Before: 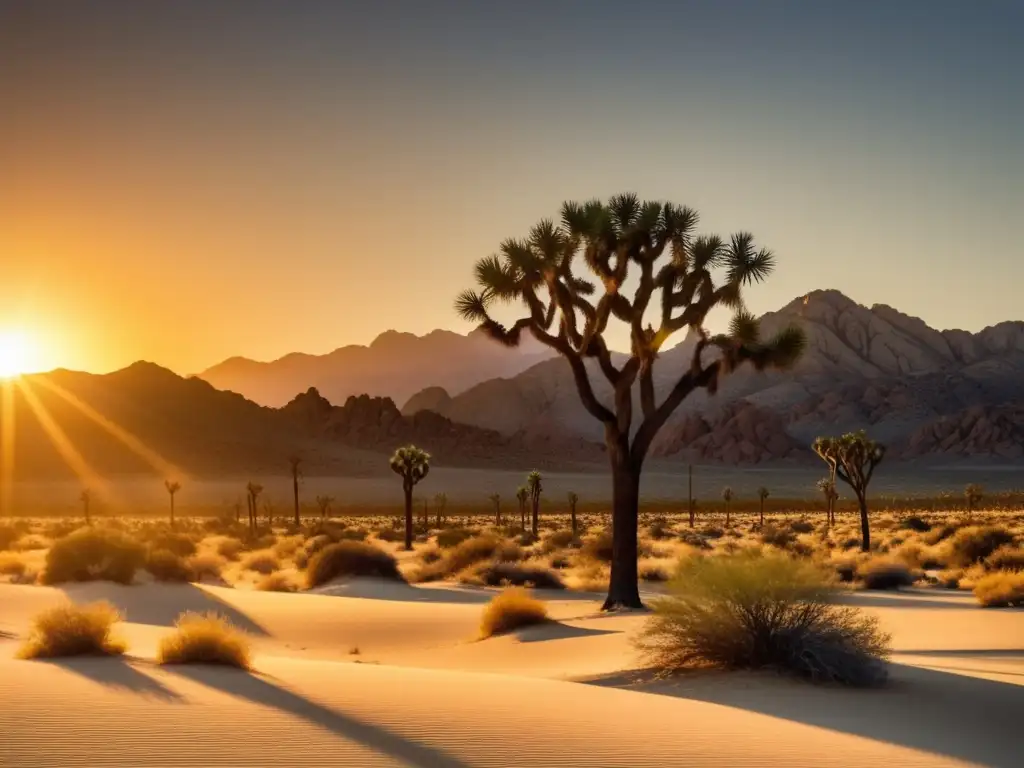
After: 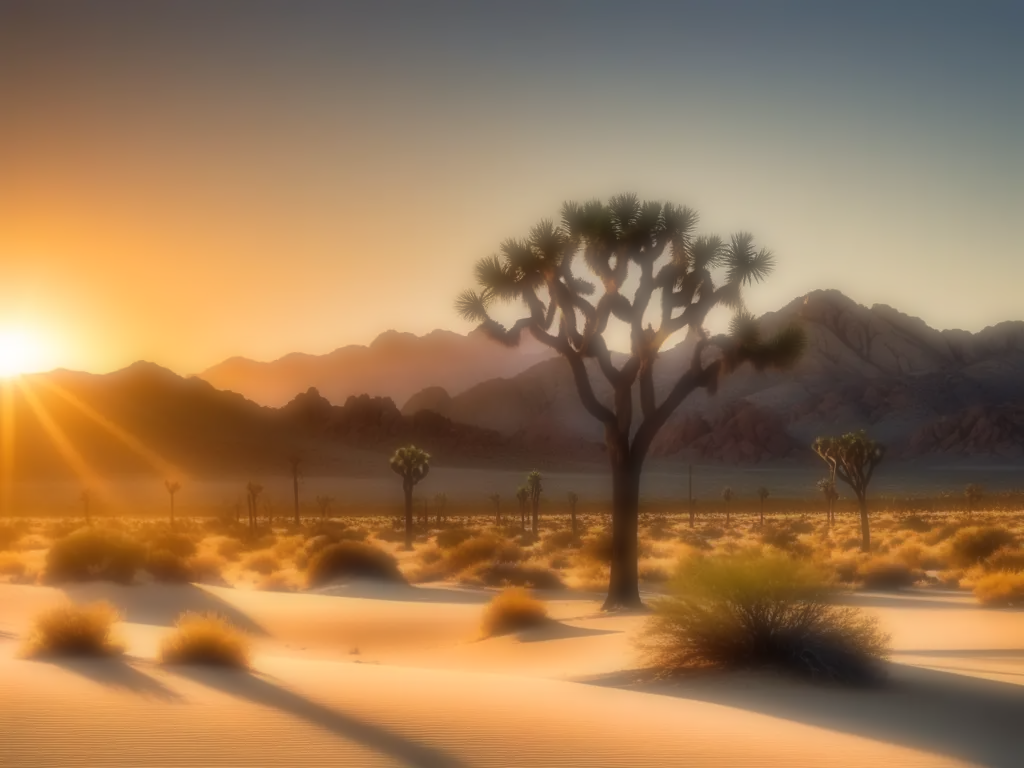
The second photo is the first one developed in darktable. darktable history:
soften: on, module defaults
white balance: red 1.009, blue 0.985
